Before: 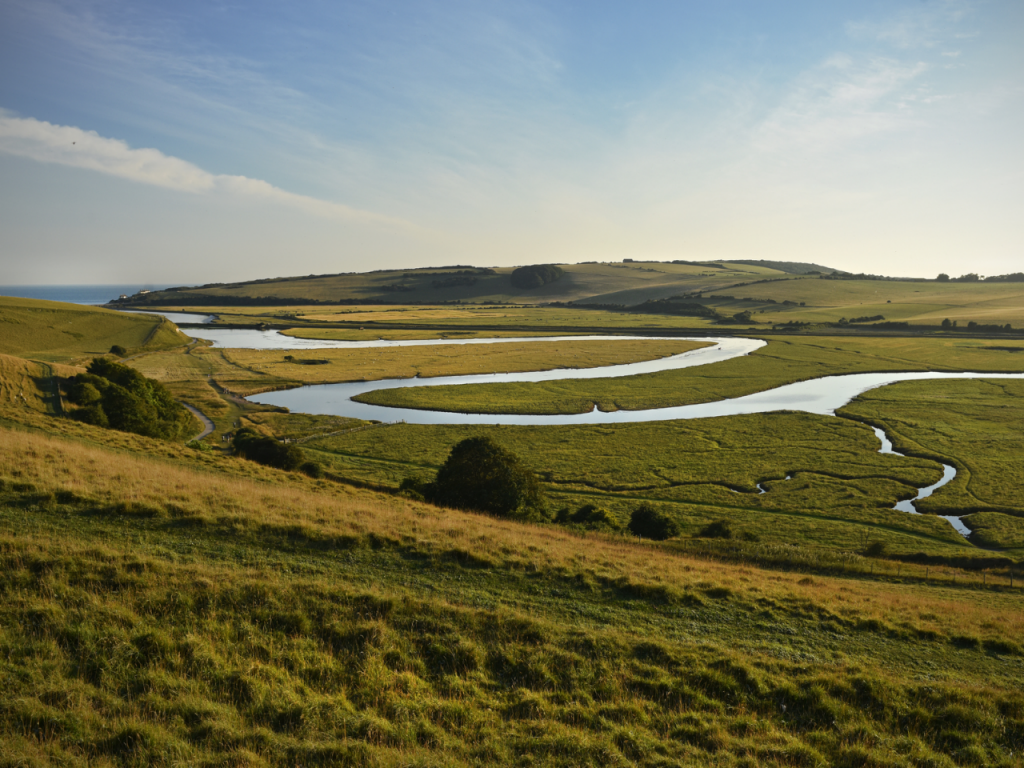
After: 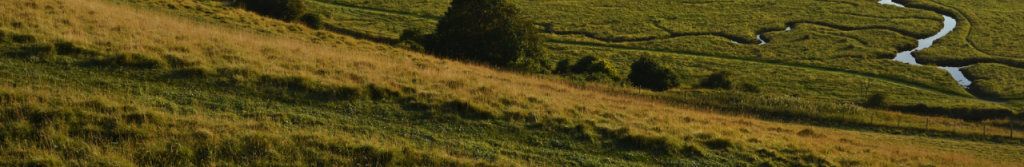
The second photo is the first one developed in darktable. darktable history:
crop and rotate: top 58.546%, bottom 19.601%
